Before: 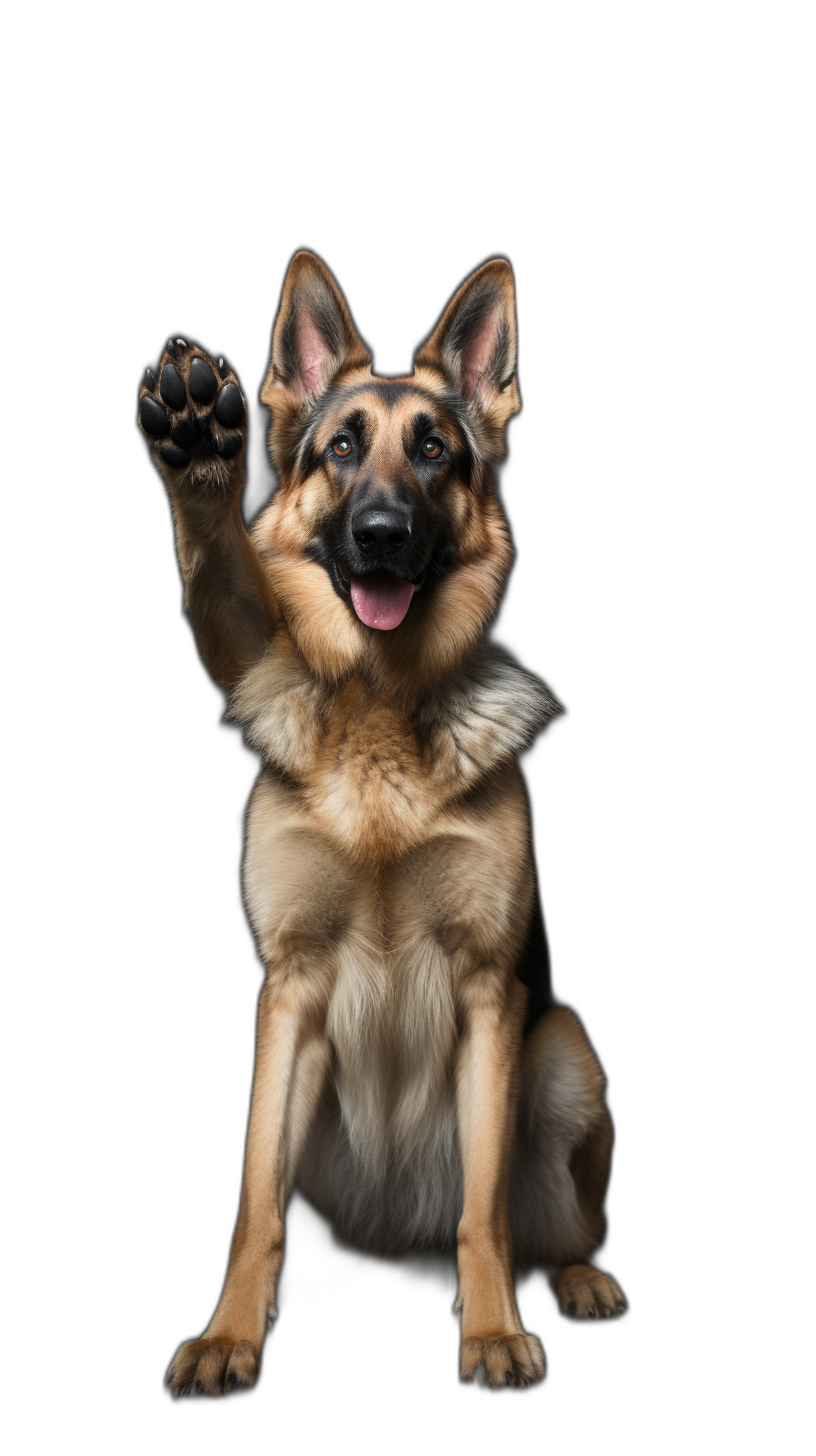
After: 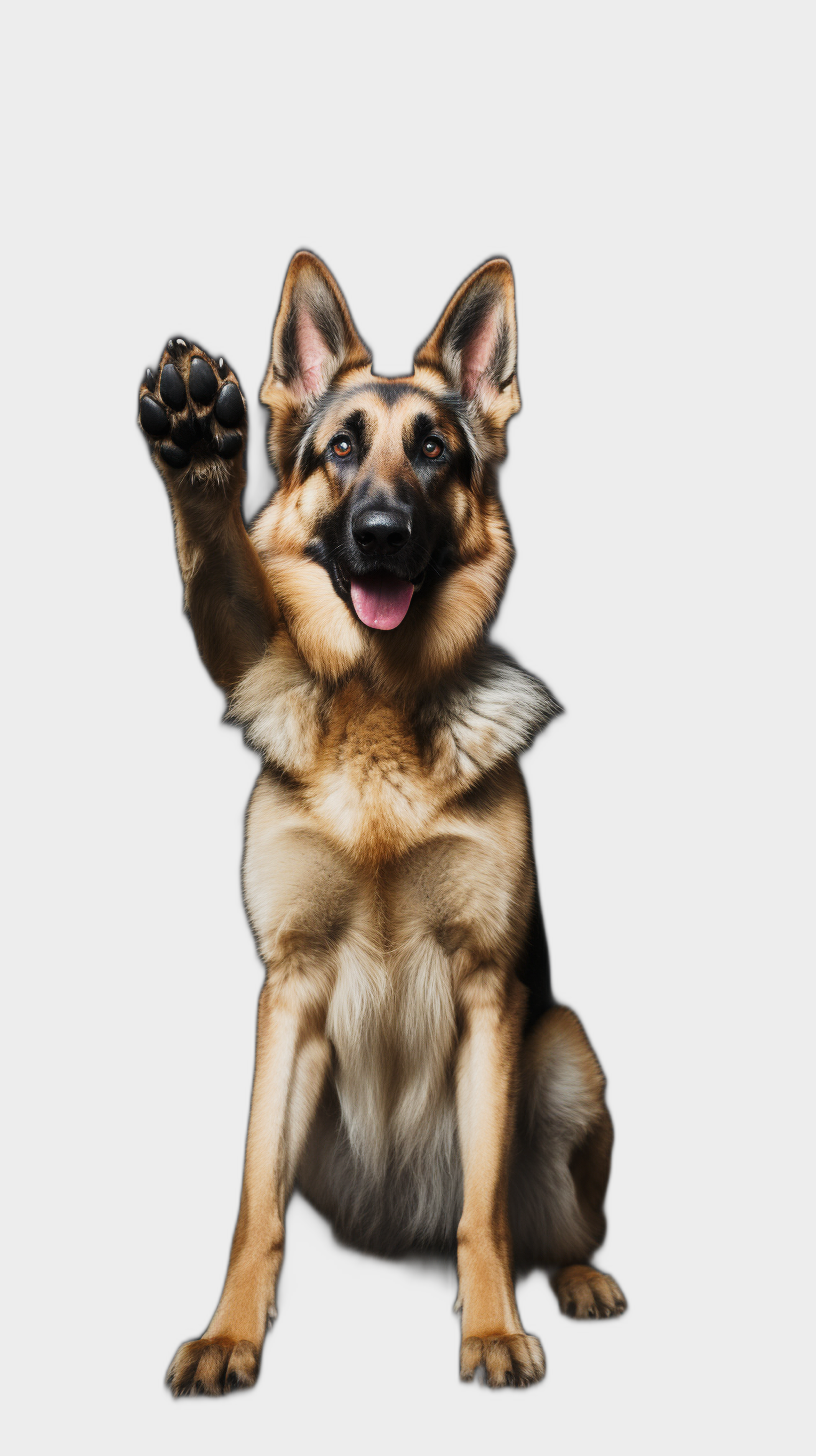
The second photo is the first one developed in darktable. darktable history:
tone curve: curves: ch0 [(0, 0.006) (0.184, 0.172) (0.405, 0.46) (0.456, 0.528) (0.634, 0.728) (0.877, 0.89) (0.984, 0.935)]; ch1 [(0, 0) (0.443, 0.43) (0.492, 0.495) (0.566, 0.582) (0.595, 0.606) (0.608, 0.609) (0.65, 0.677) (1, 1)]; ch2 [(0, 0) (0.33, 0.301) (0.421, 0.443) (0.447, 0.489) (0.492, 0.495) (0.537, 0.583) (0.586, 0.591) (0.663, 0.686) (1, 1)], preserve colors none
